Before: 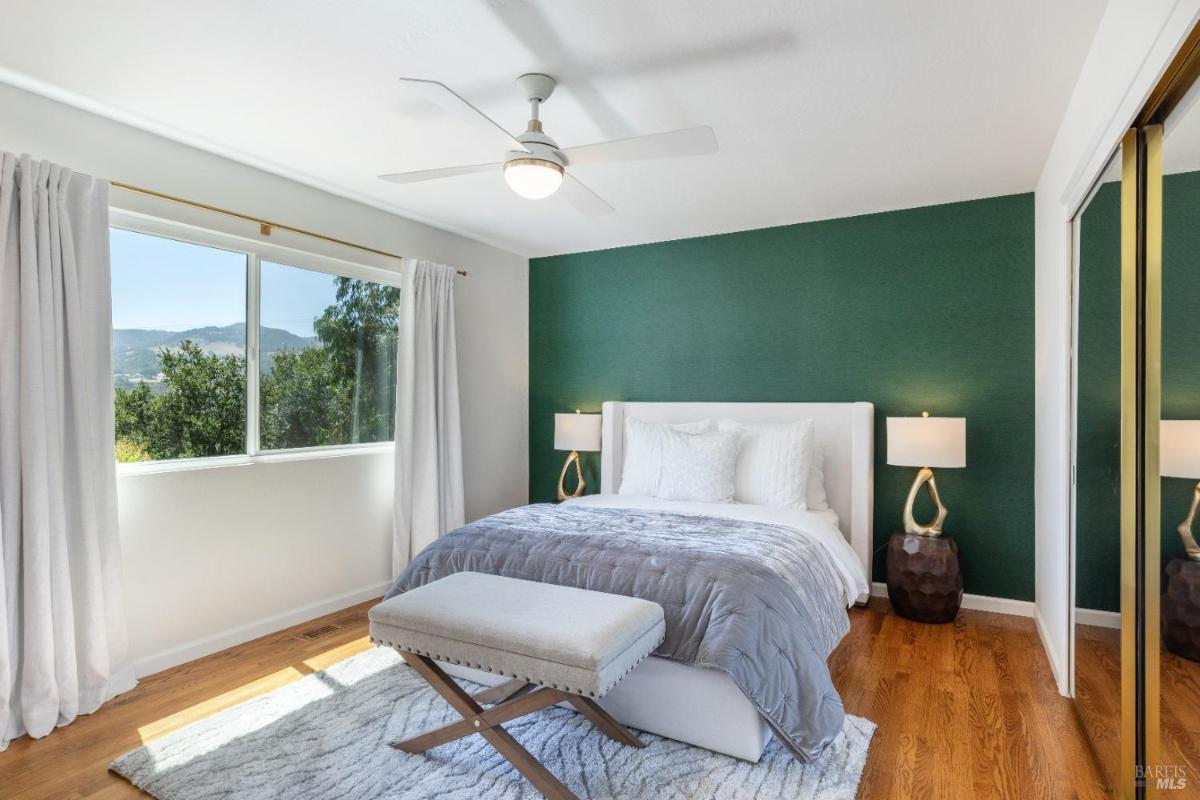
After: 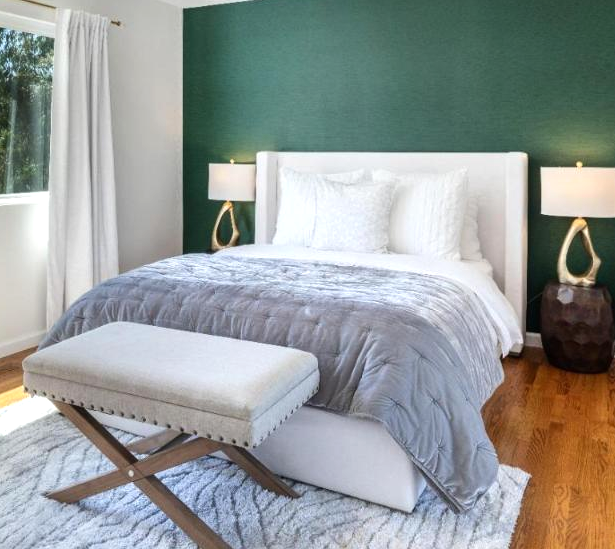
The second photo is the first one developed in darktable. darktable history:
tone equalizer: -8 EV -0.437 EV, -7 EV -0.378 EV, -6 EV -0.301 EV, -5 EV -0.236 EV, -3 EV 0.218 EV, -2 EV 0.309 EV, -1 EV 0.363 EV, +0 EV 0.409 EV, edges refinement/feathering 500, mask exposure compensation -1.57 EV, preserve details guided filter
crop and rotate: left 28.893%, top 31.349%, right 19.844%
